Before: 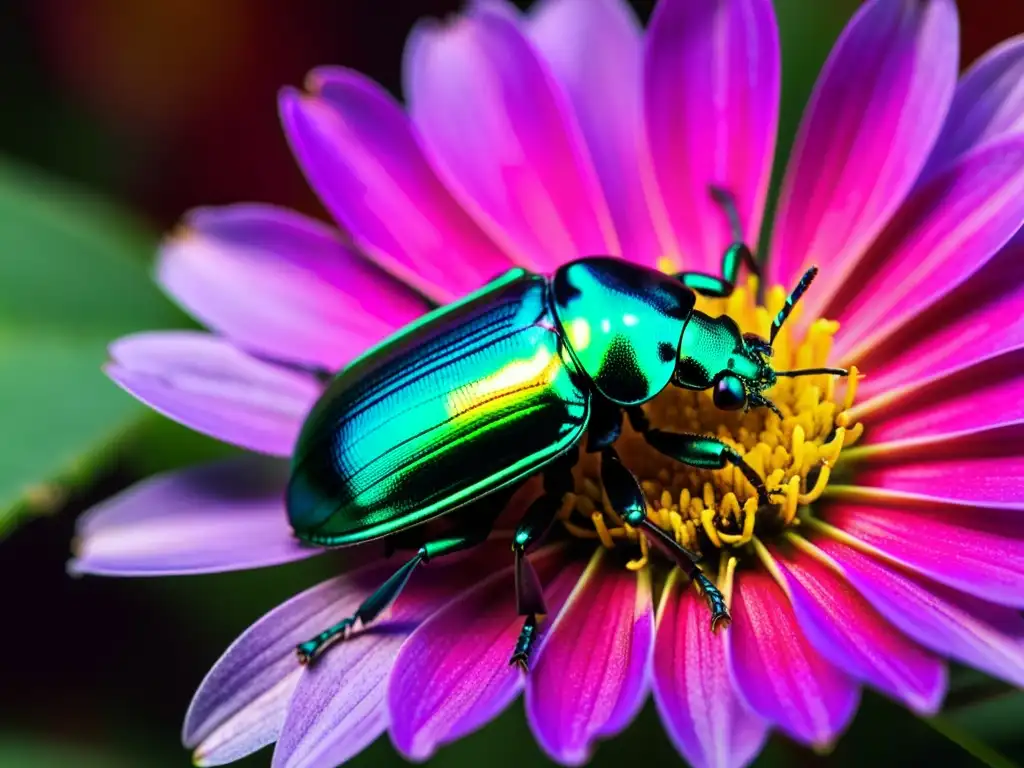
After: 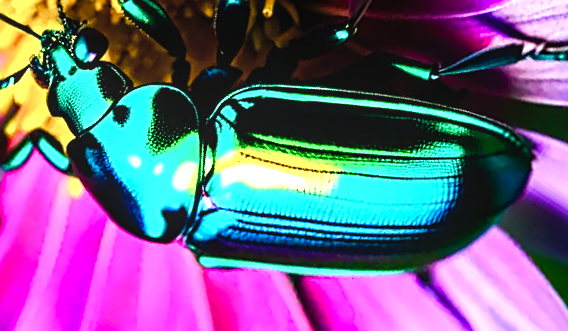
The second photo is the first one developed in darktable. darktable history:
tone equalizer: -8 EV -1.12 EV, -7 EV -1.04 EV, -6 EV -0.882 EV, -5 EV -0.597 EV, -3 EV 0.564 EV, -2 EV 0.862 EV, -1 EV 0.992 EV, +0 EV 1.07 EV, edges refinement/feathering 500, mask exposure compensation -1.57 EV, preserve details no
crop and rotate: angle 147.85°, left 9.126%, top 15.672%, right 4.407%, bottom 17.182%
color balance rgb: shadows lift › luminance -7.916%, shadows lift › chroma 2.45%, shadows lift › hue 162.4°, linear chroma grading › global chroma 13.682%, perceptual saturation grading › global saturation 0.163%, perceptual saturation grading › highlights -29.262%, perceptual saturation grading › mid-tones 30.189%, perceptual saturation grading › shadows 59.099%, global vibrance 20%
color correction: highlights b* 0.002, saturation 0.98
local contrast: on, module defaults
color calibration: output R [1.063, -0.012, -0.003, 0], output B [-0.079, 0.047, 1, 0], illuminant Planckian (black body), adaptation linear Bradford (ICC v4), x 0.365, y 0.367, temperature 4409.48 K, saturation algorithm version 1 (2020)
sharpen: on, module defaults
